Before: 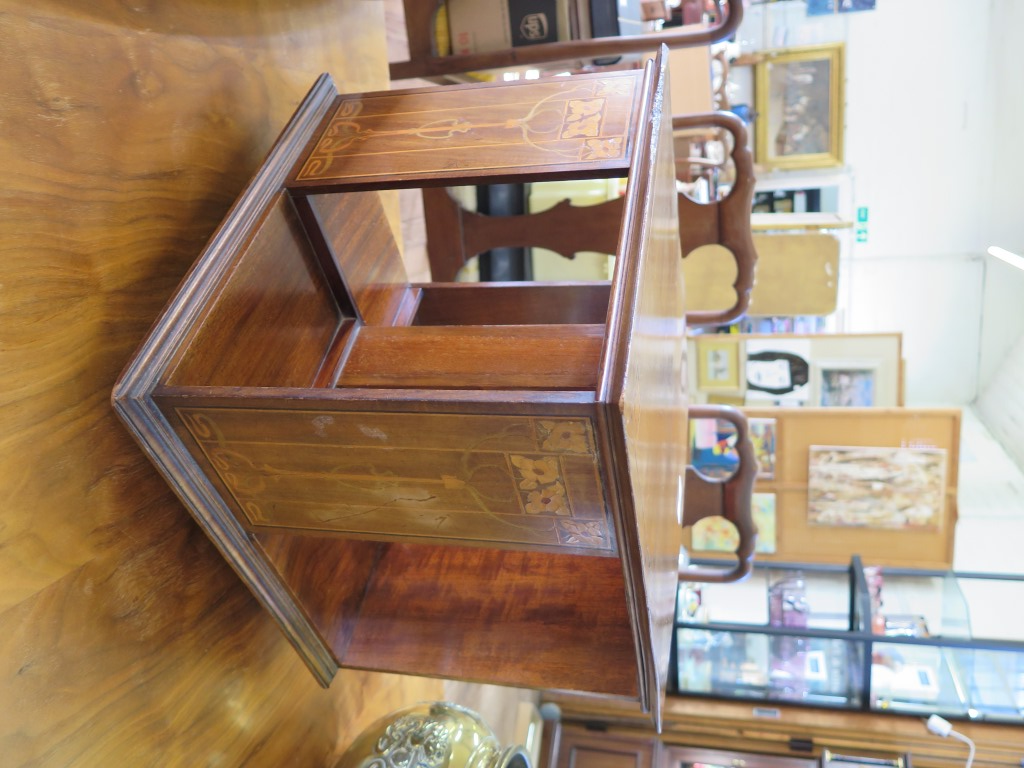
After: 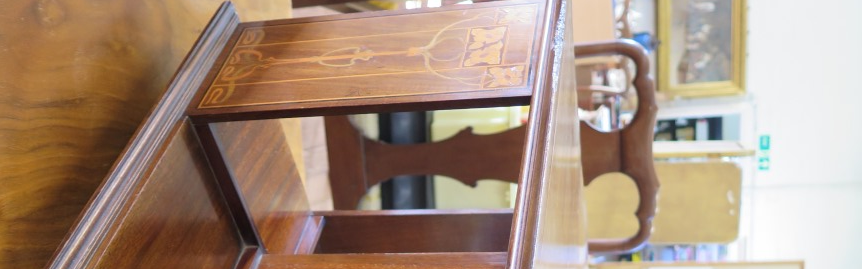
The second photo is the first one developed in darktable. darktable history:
crop and rotate: left 9.626%, top 9.458%, right 6.149%, bottom 55.458%
